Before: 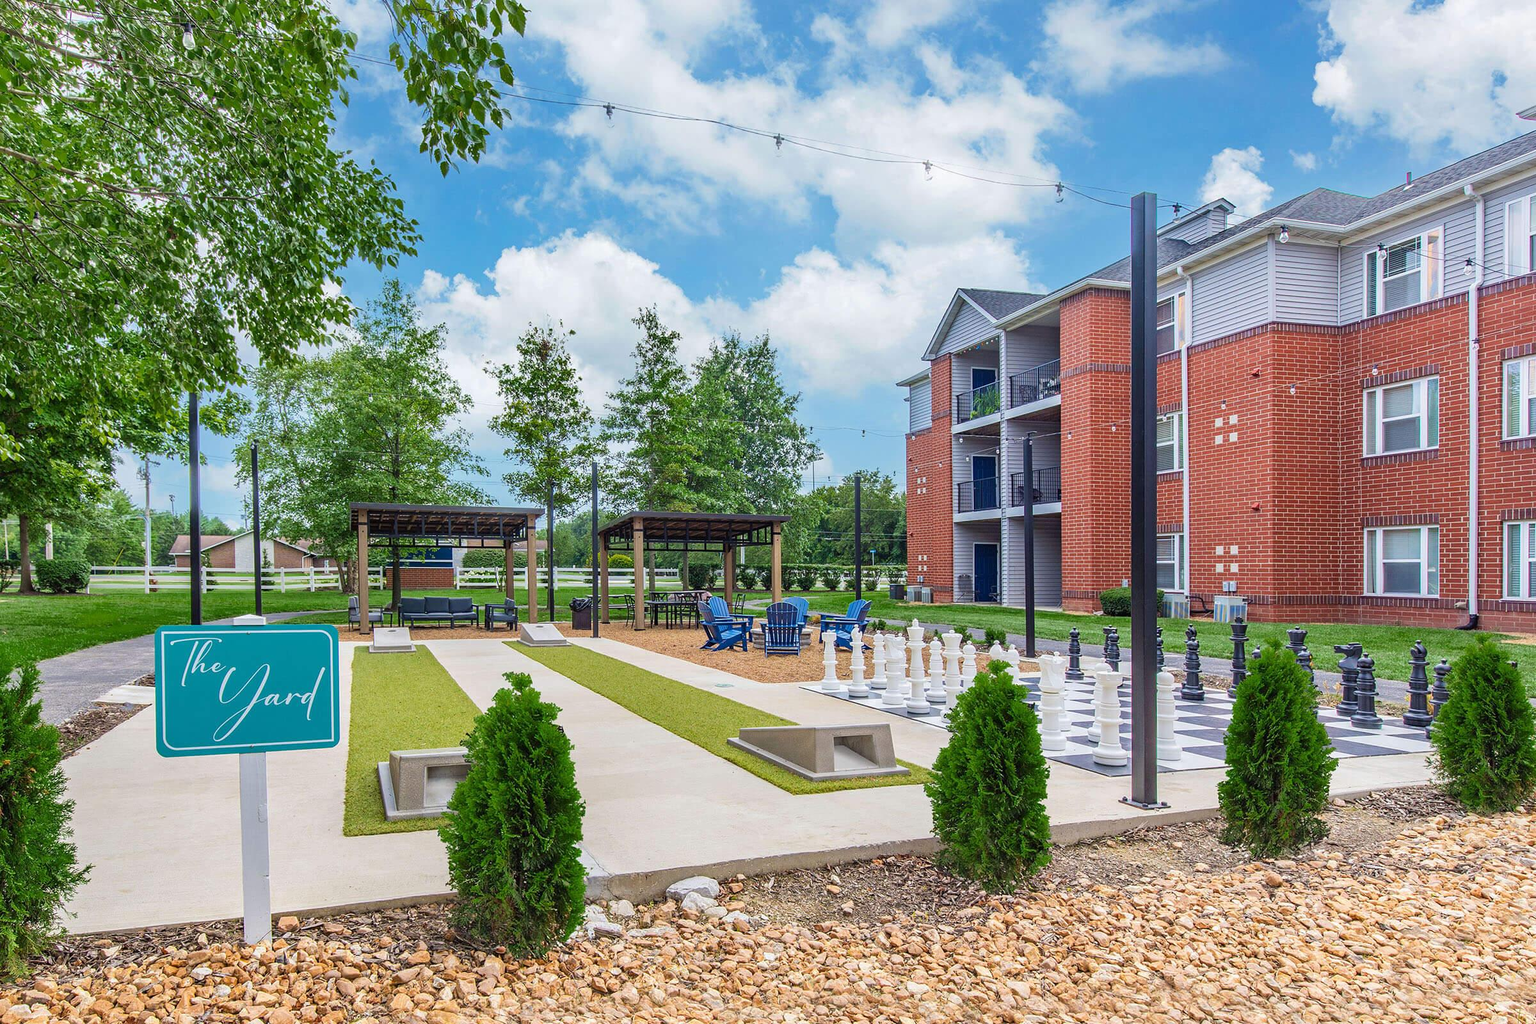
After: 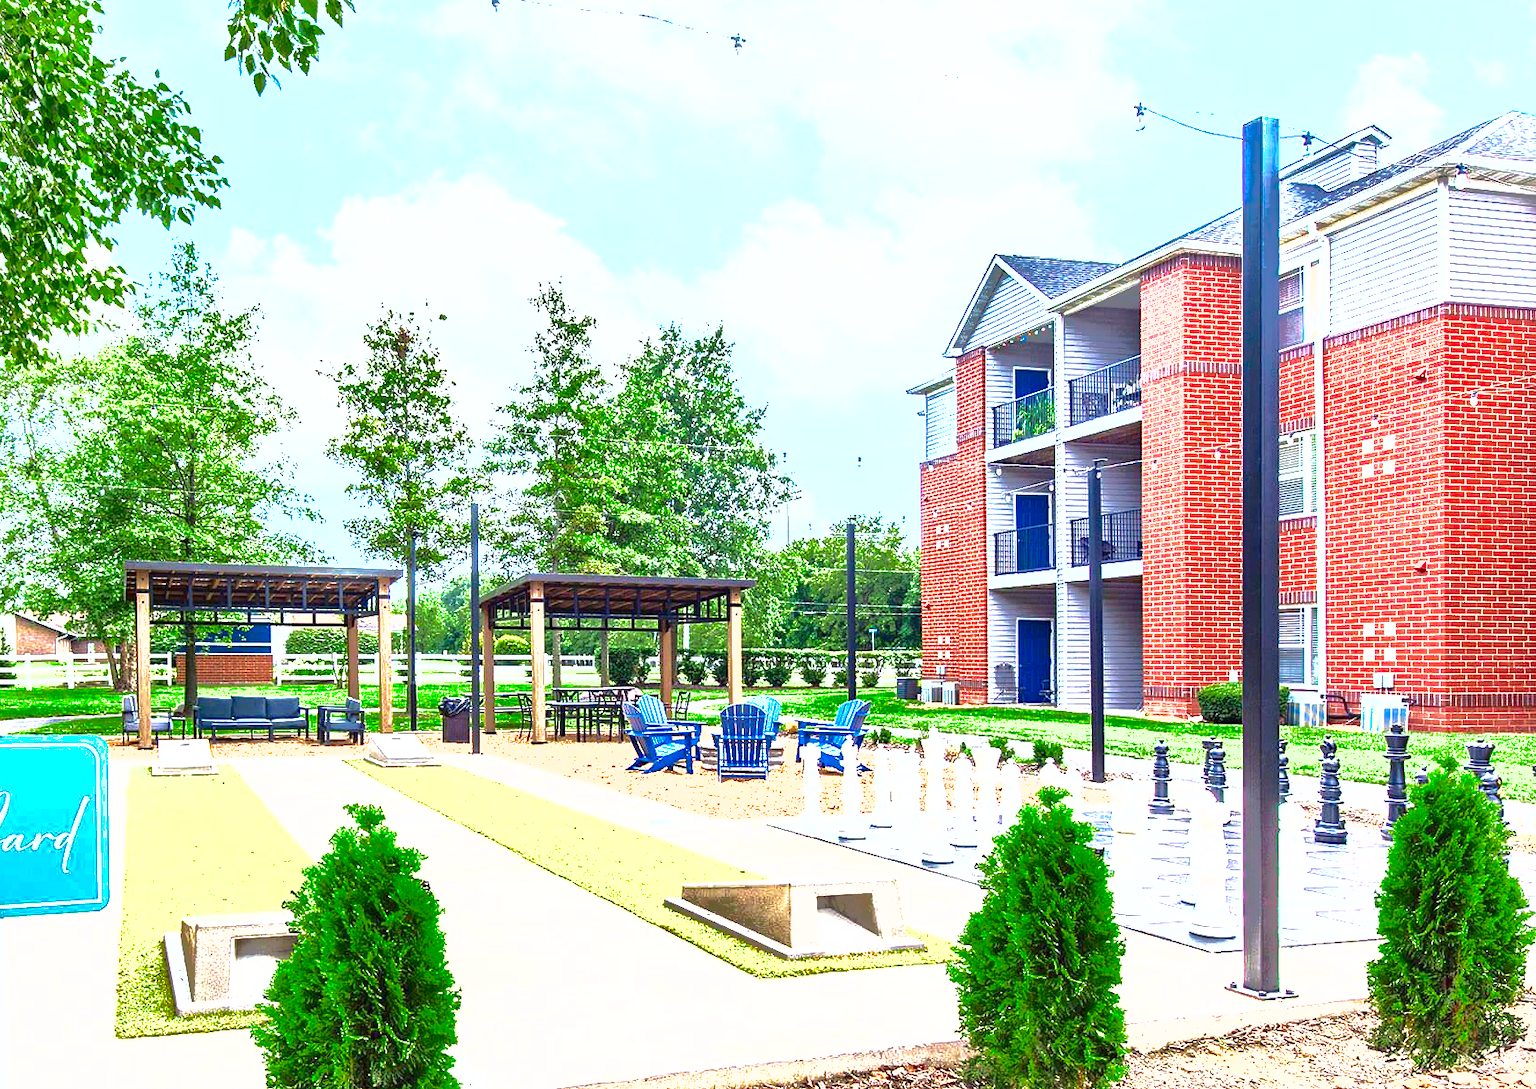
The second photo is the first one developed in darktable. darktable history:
exposure: black level correction 0, exposure 2.151 EV, compensate highlight preservation false
crop and rotate: left 17.144%, top 10.865%, right 12.949%, bottom 14.738%
shadows and highlights: highlights -60.09
contrast brightness saturation: contrast 0.101, brightness -0.276, saturation 0.143
